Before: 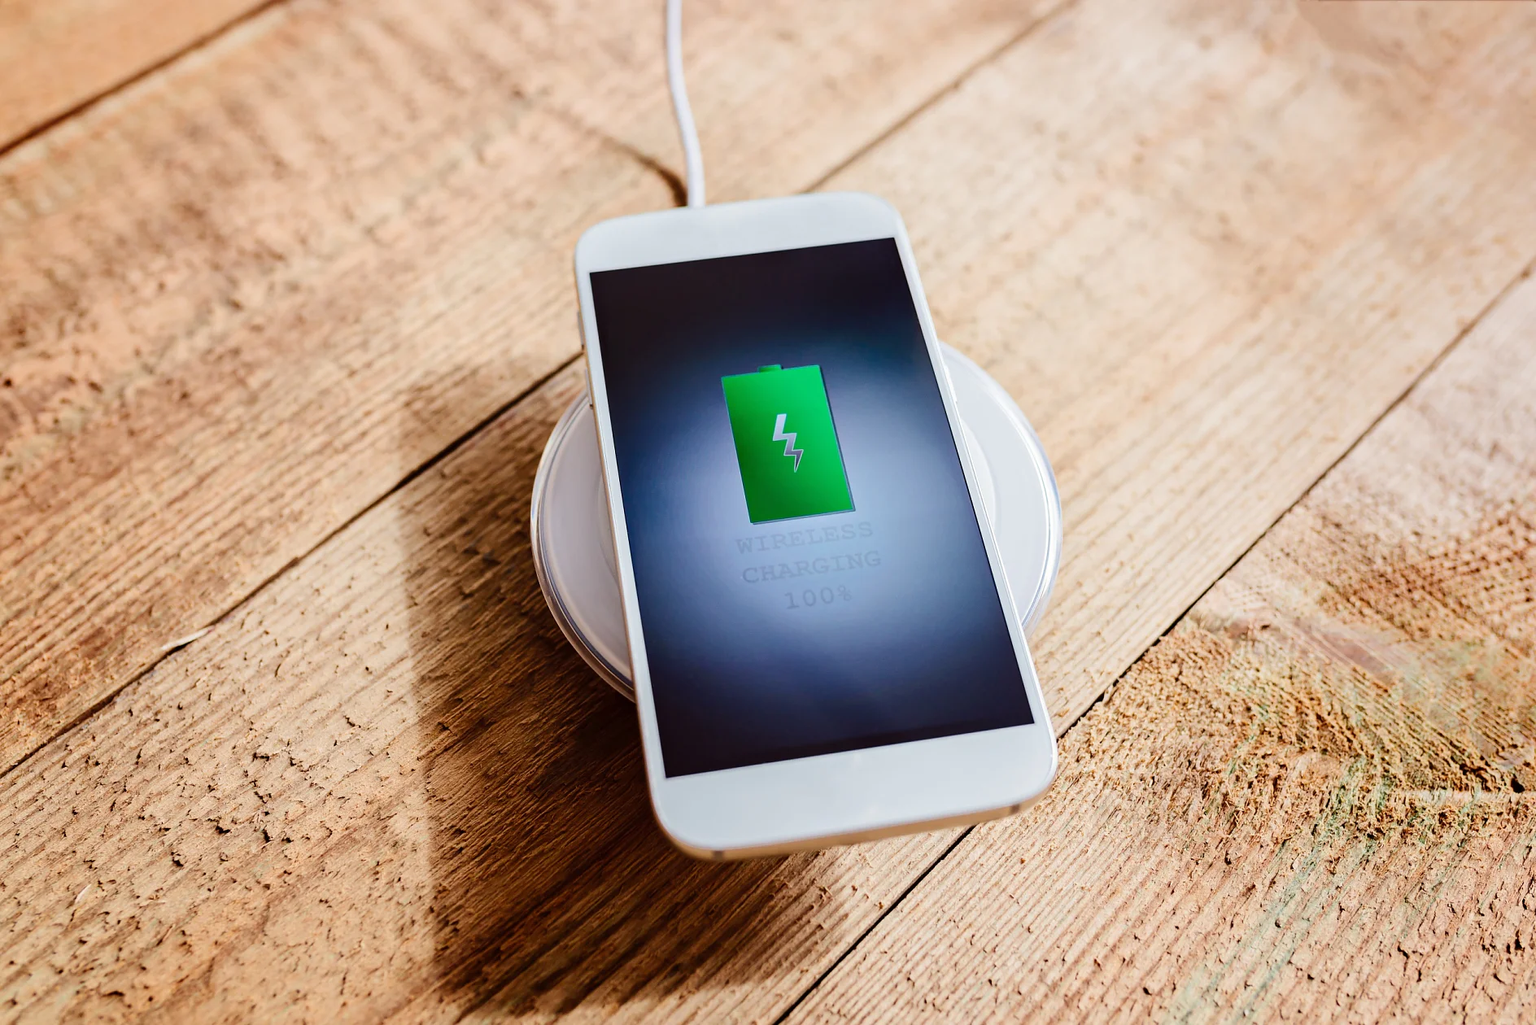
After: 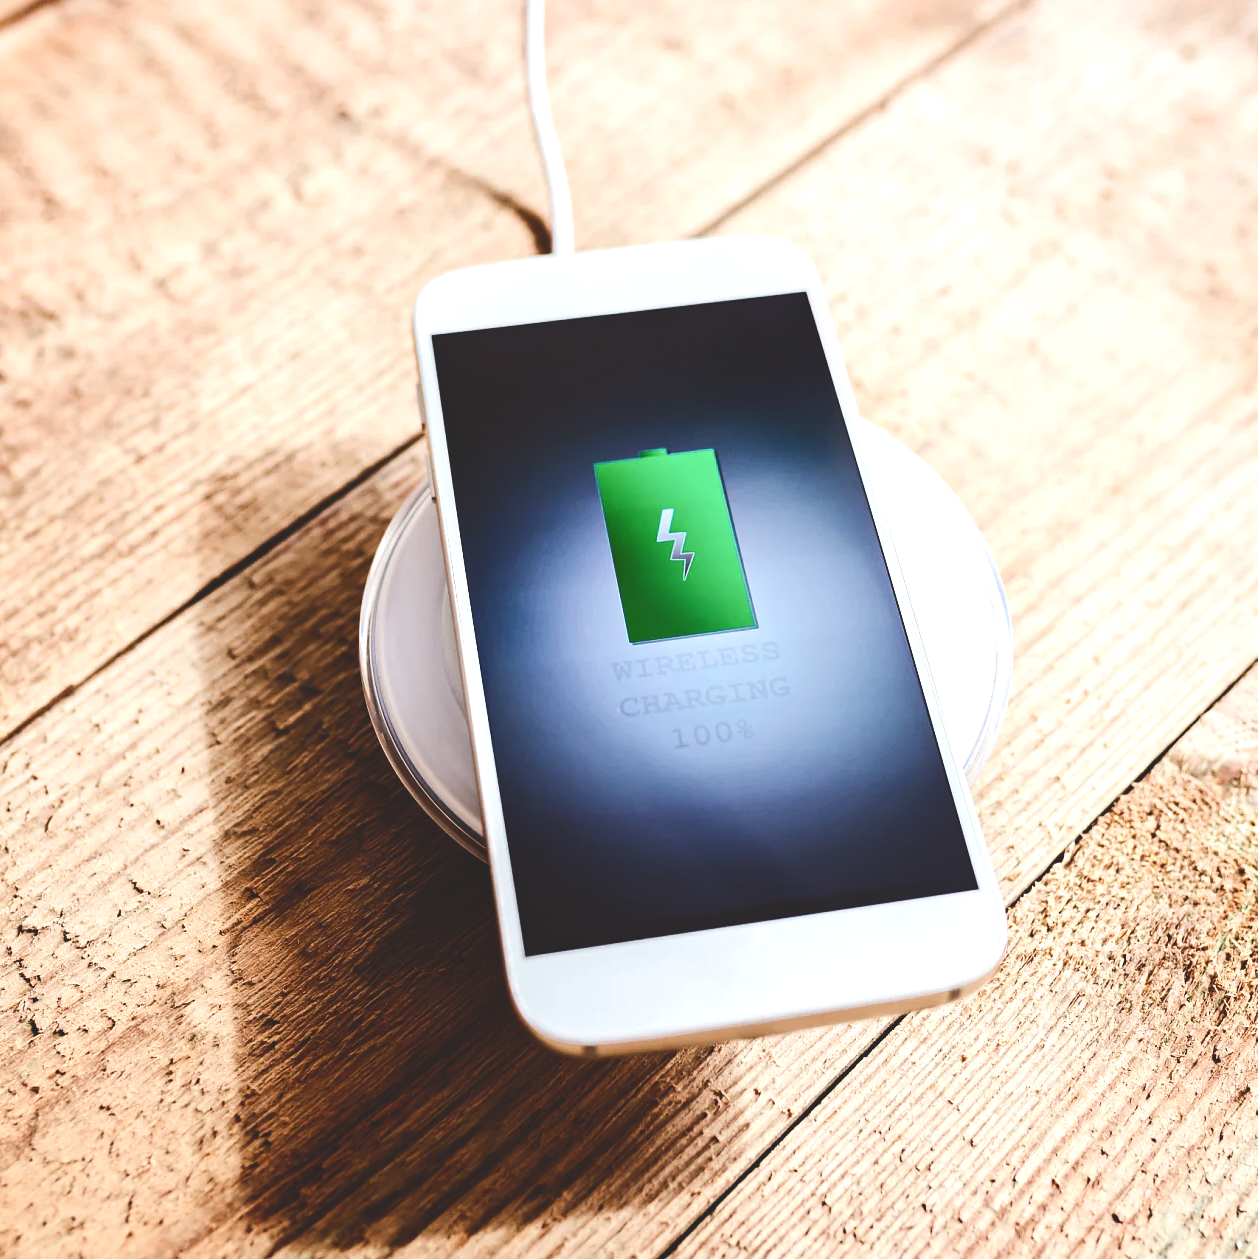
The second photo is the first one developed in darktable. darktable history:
crop and rotate: left 15.546%, right 17.787%
color balance rgb: perceptual saturation grading › global saturation 20%, perceptual saturation grading › highlights -50%, perceptual saturation grading › shadows 30%, perceptual brilliance grading › global brilliance 10%, perceptual brilliance grading › shadows 15%
tone equalizer: -8 EV -0.75 EV, -7 EV -0.7 EV, -6 EV -0.6 EV, -5 EV -0.4 EV, -3 EV 0.4 EV, -2 EV 0.6 EV, -1 EV 0.7 EV, +0 EV 0.75 EV, edges refinement/feathering 500, mask exposure compensation -1.57 EV, preserve details no
exposure: black level correction -0.036, exposure -0.497 EV, compensate highlight preservation false
tone curve: curves: ch0 [(0, 0) (0.339, 0.306) (0.687, 0.706) (1, 1)], color space Lab, linked channels, preserve colors none
